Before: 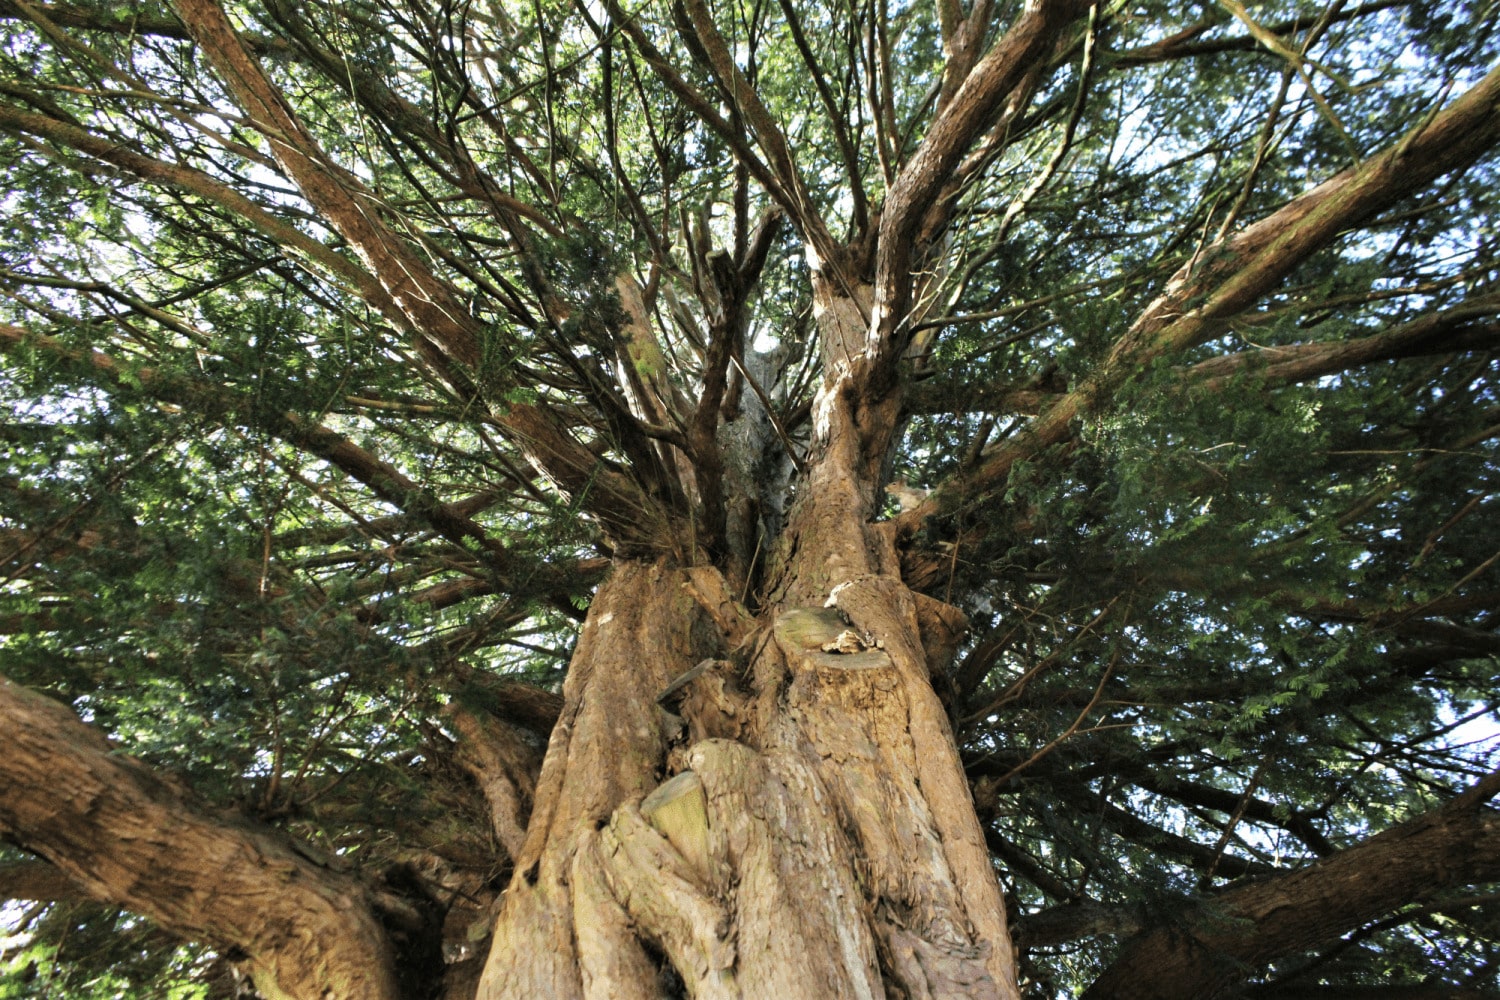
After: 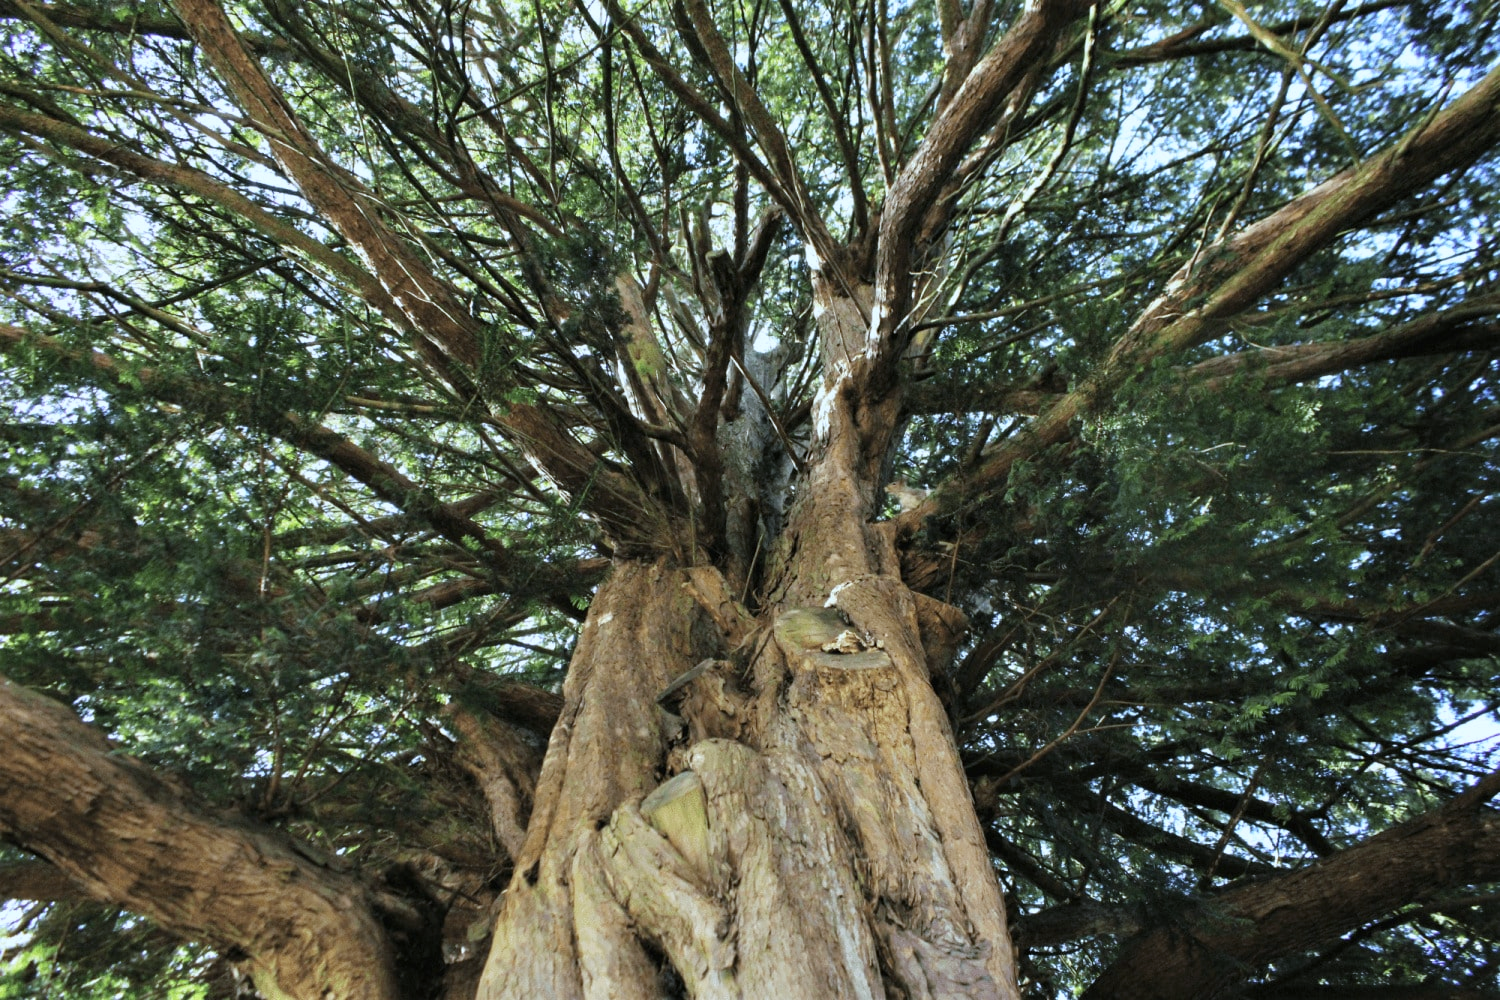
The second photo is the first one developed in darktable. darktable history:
exposure: exposure -0.04 EV, compensate highlight preservation false
white balance: red 0.924, blue 1.095
